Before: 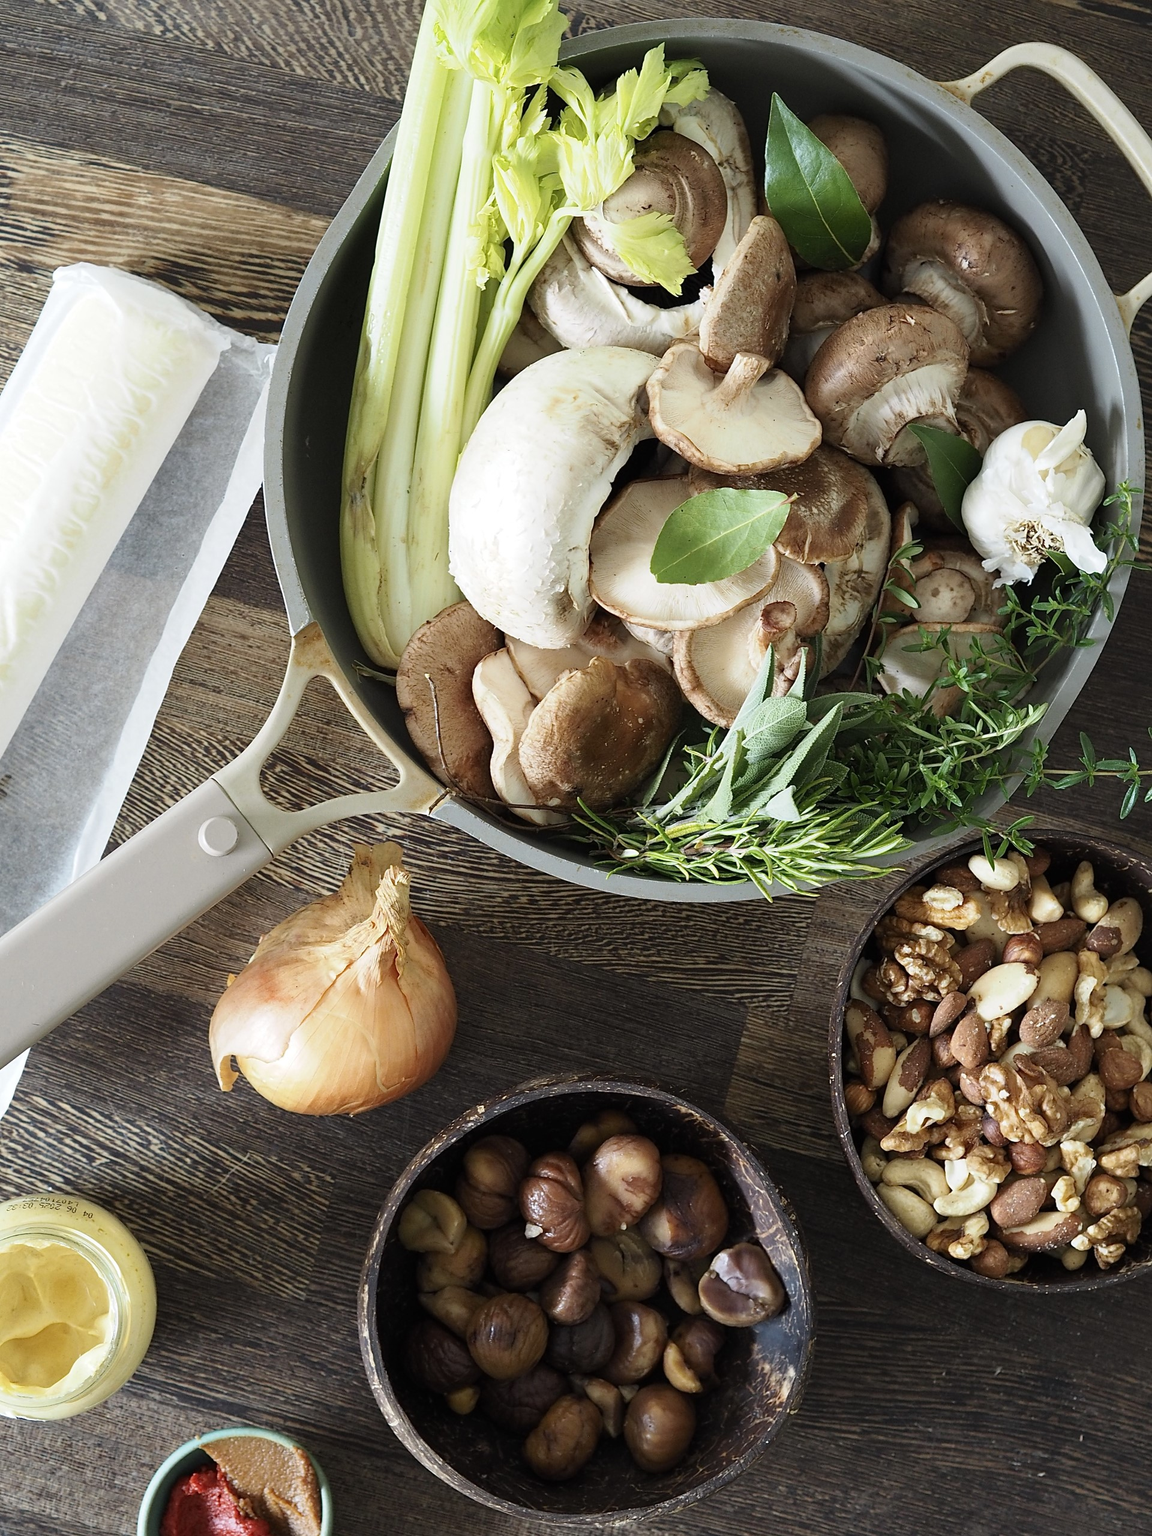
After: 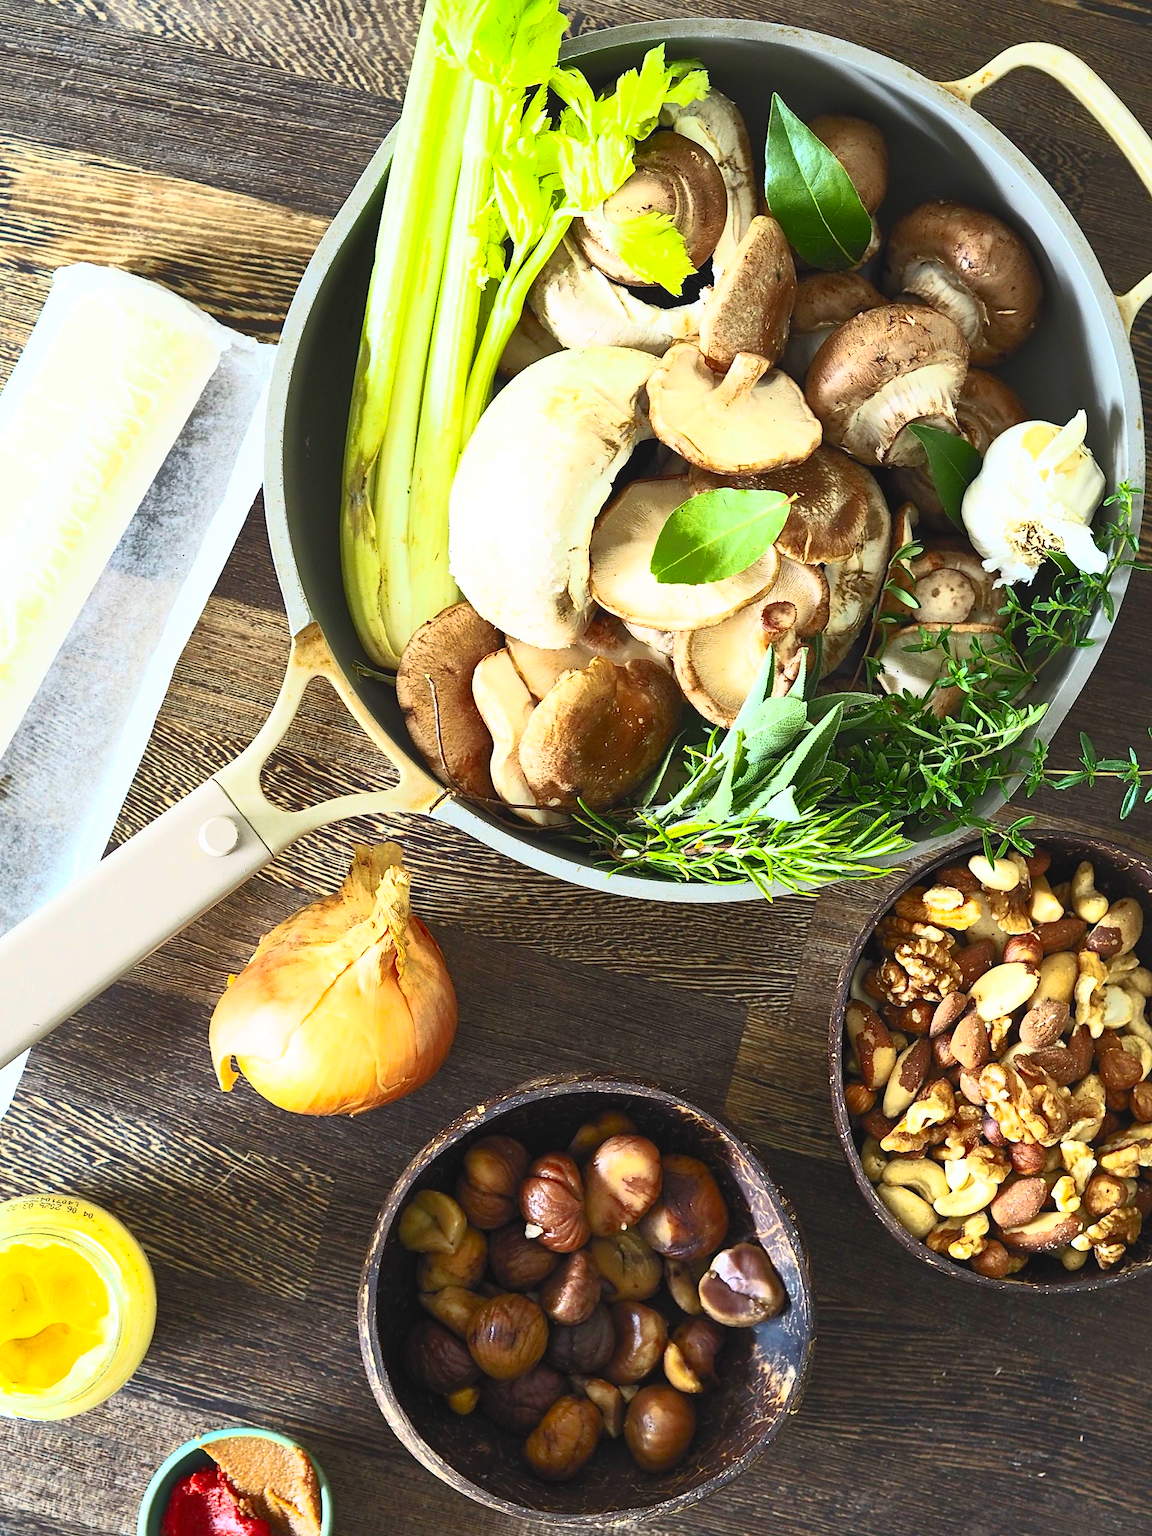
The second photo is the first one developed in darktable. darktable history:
shadows and highlights: highlights -60
contrast brightness saturation: contrast 0.83, brightness 0.59, saturation 0.59
